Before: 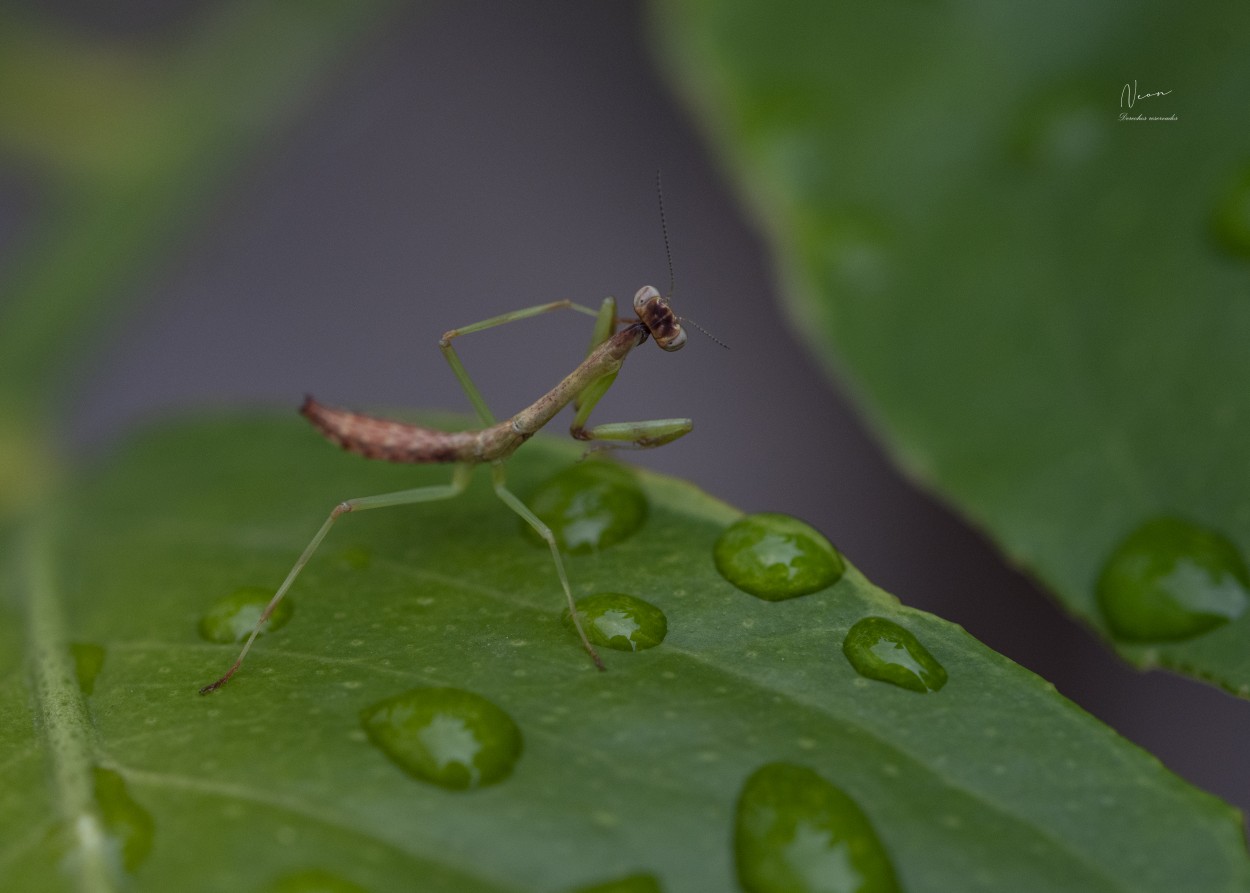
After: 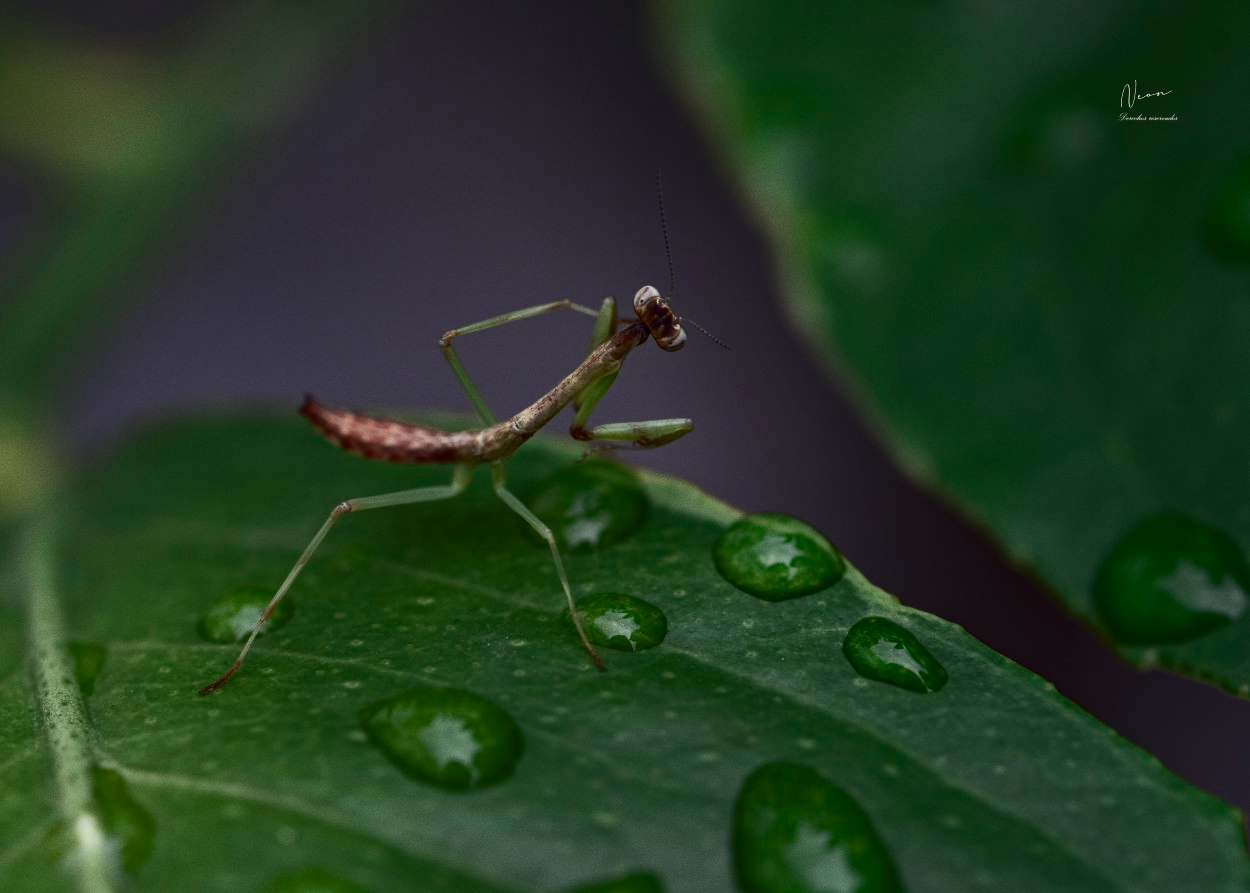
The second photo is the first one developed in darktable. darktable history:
color zones: curves: ch0 [(0, 0.5) (0.125, 0.4) (0.25, 0.5) (0.375, 0.4) (0.5, 0.4) (0.625, 0.6) (0.75, 0.6) (0.875, 0.5)]; ch1 [(0, 0.35) (0.125, 0.45) (0.25, 0.35) (0.375, 0.35) (0.5, 0.35) (0.625, 0.35) (0.75, 0.45) (0.875, 0.35)]; ch2 [(0, 0.6) (0.125, 0.5) (0.25, 0.5) (0.375, 0.6) (0.5, 0.6) (0.625, 0.5) (0.75, 0.5) (0.875, 0.5)]
contrast brightness saturation: contrast 0.413, brightness 0.052, saturation 0.254
haze removal: compatibility mode true
